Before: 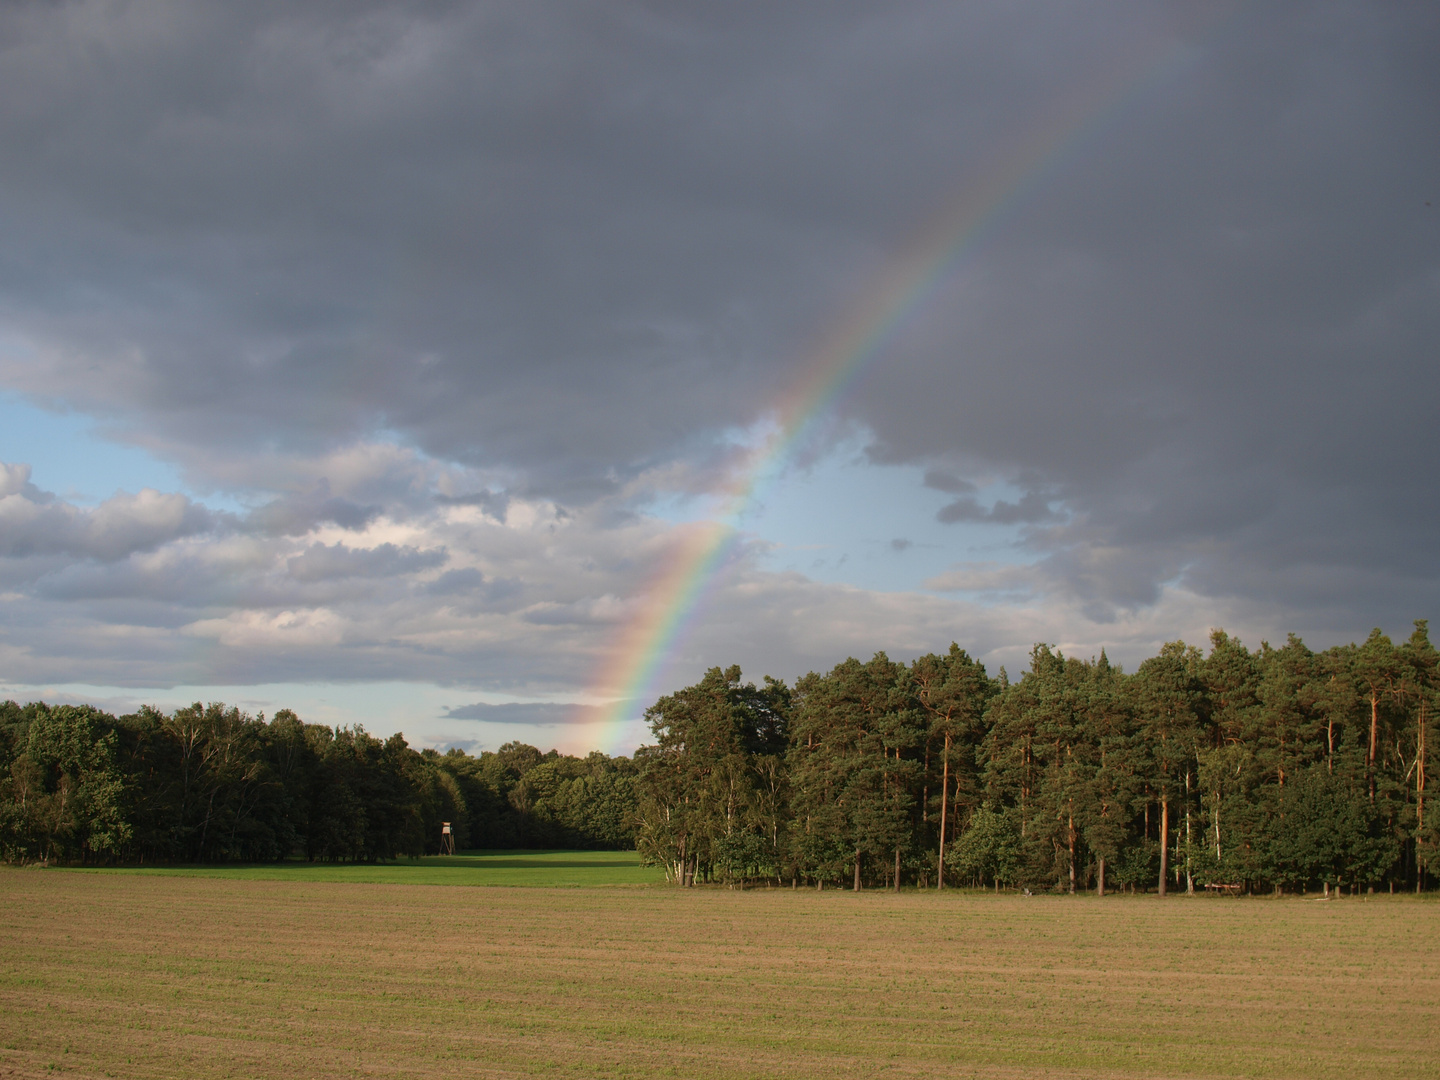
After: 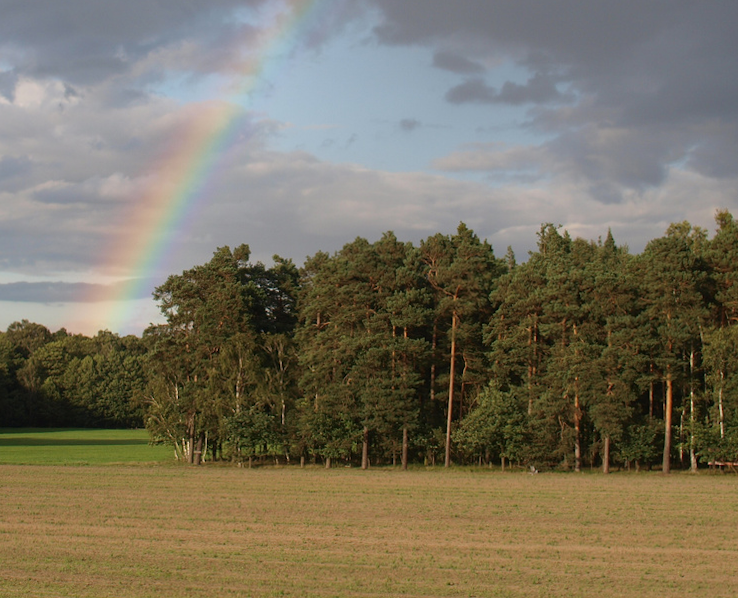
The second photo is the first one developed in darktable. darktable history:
crop: left 34.479%, top 38.822%, right 13.718%, bottom 5.172%
rotate and perspective: rotation 0.174°, lens shift (vertical) 0.013, lens shift (horizontal) 0.019, shear 0.001, automatic cropping original format, crop left 0.007, crop right 0.991, crop top 0.016, crop bottom 0.997
